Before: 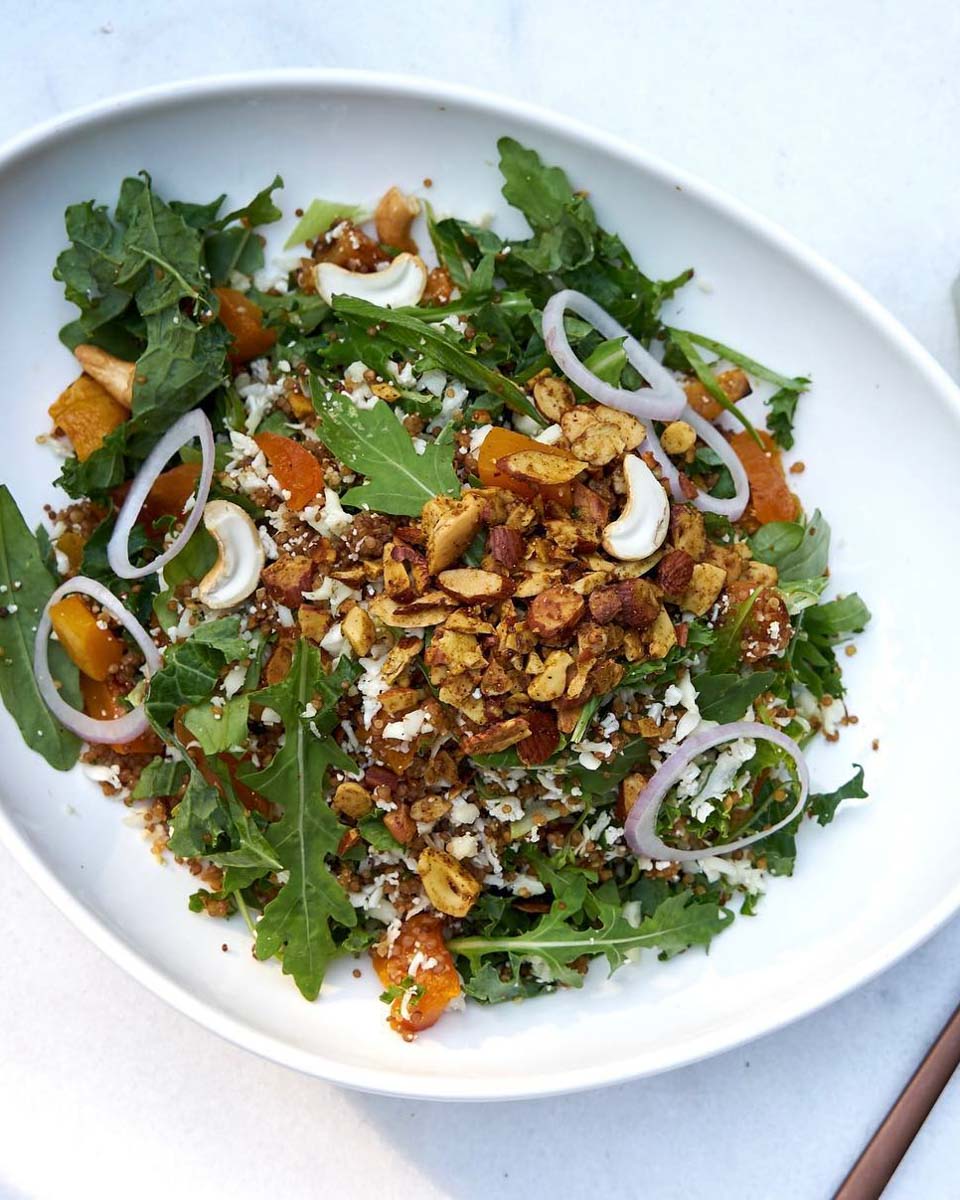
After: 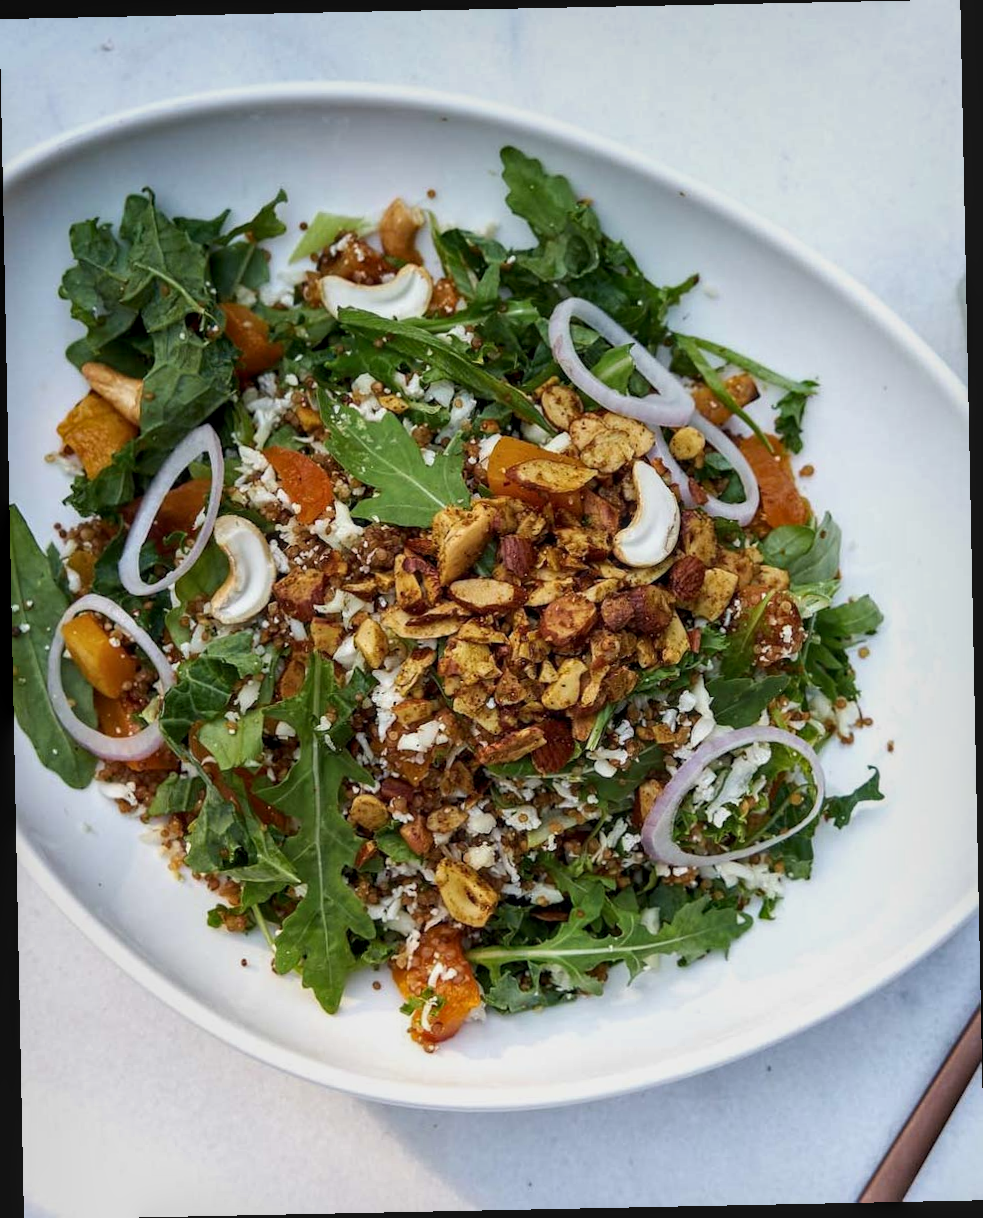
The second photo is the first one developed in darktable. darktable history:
rotate and perspective: rotation -1.17°, automatic cropping off
local contrast: on, module defaults
exposure: exposure -0.242 EV, compensate highlight preservation false
